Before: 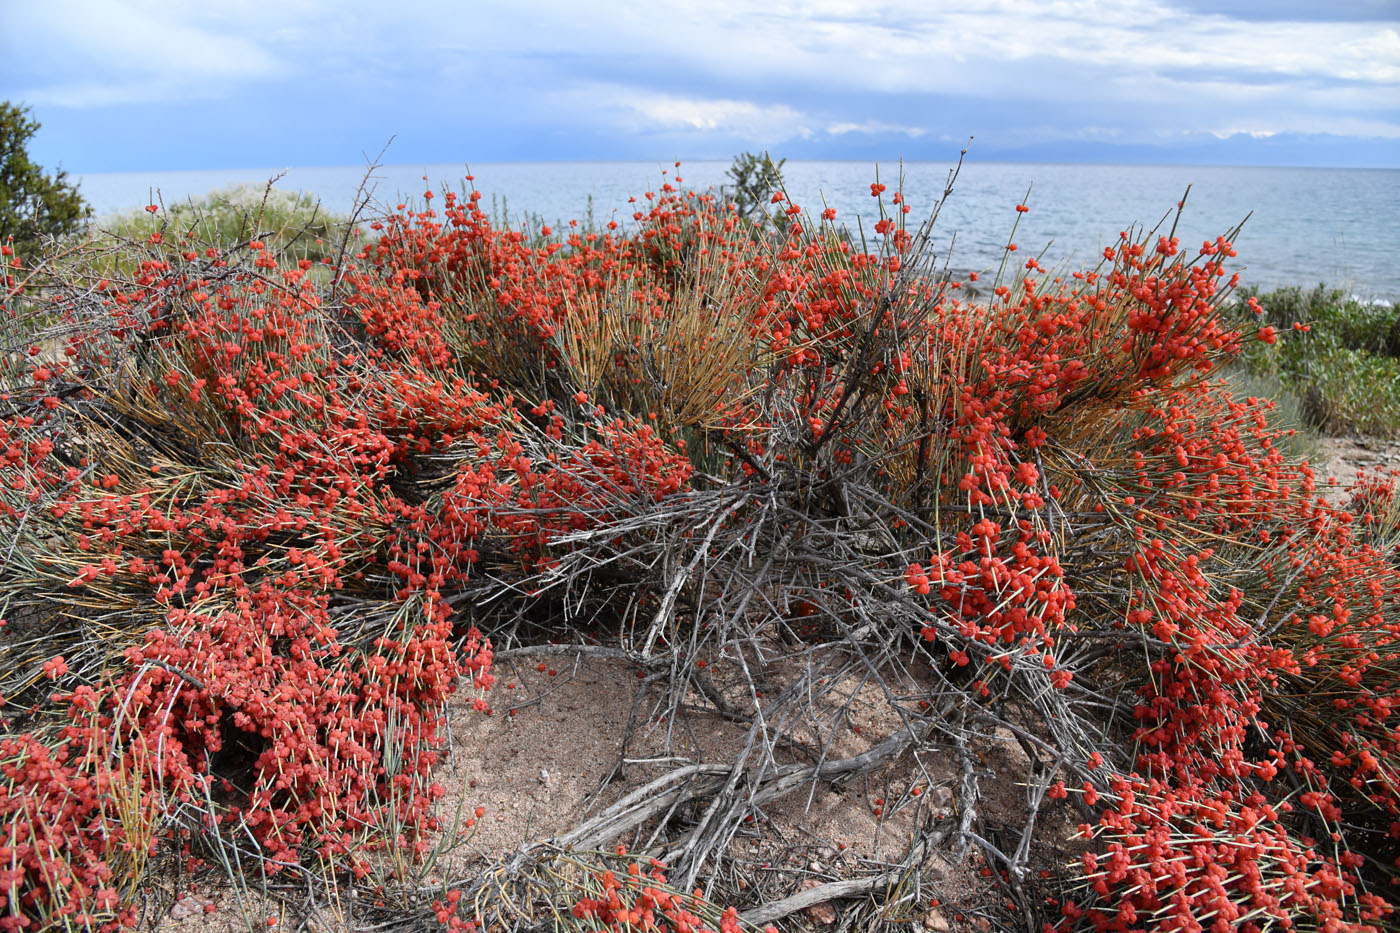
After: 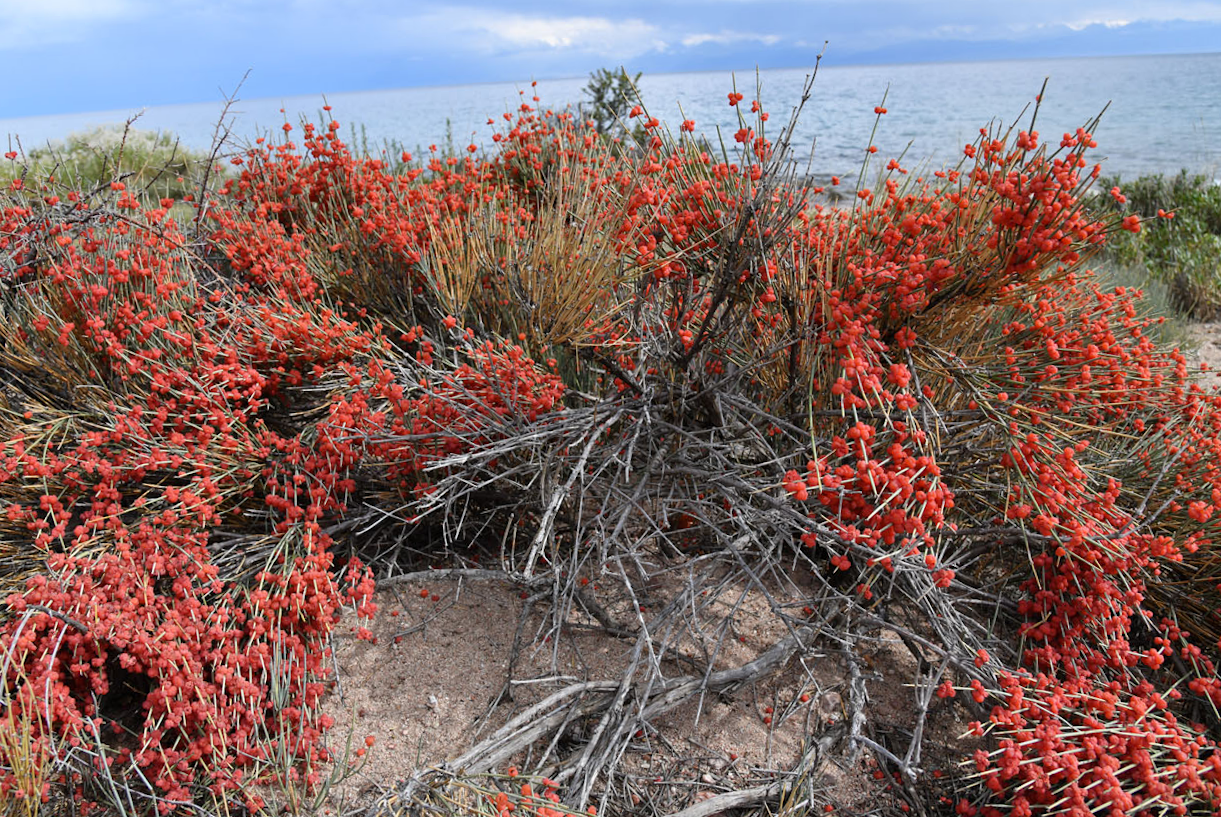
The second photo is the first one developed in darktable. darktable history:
crop and rotate: angle 2.95°, left 6.088%, top 5.708%
